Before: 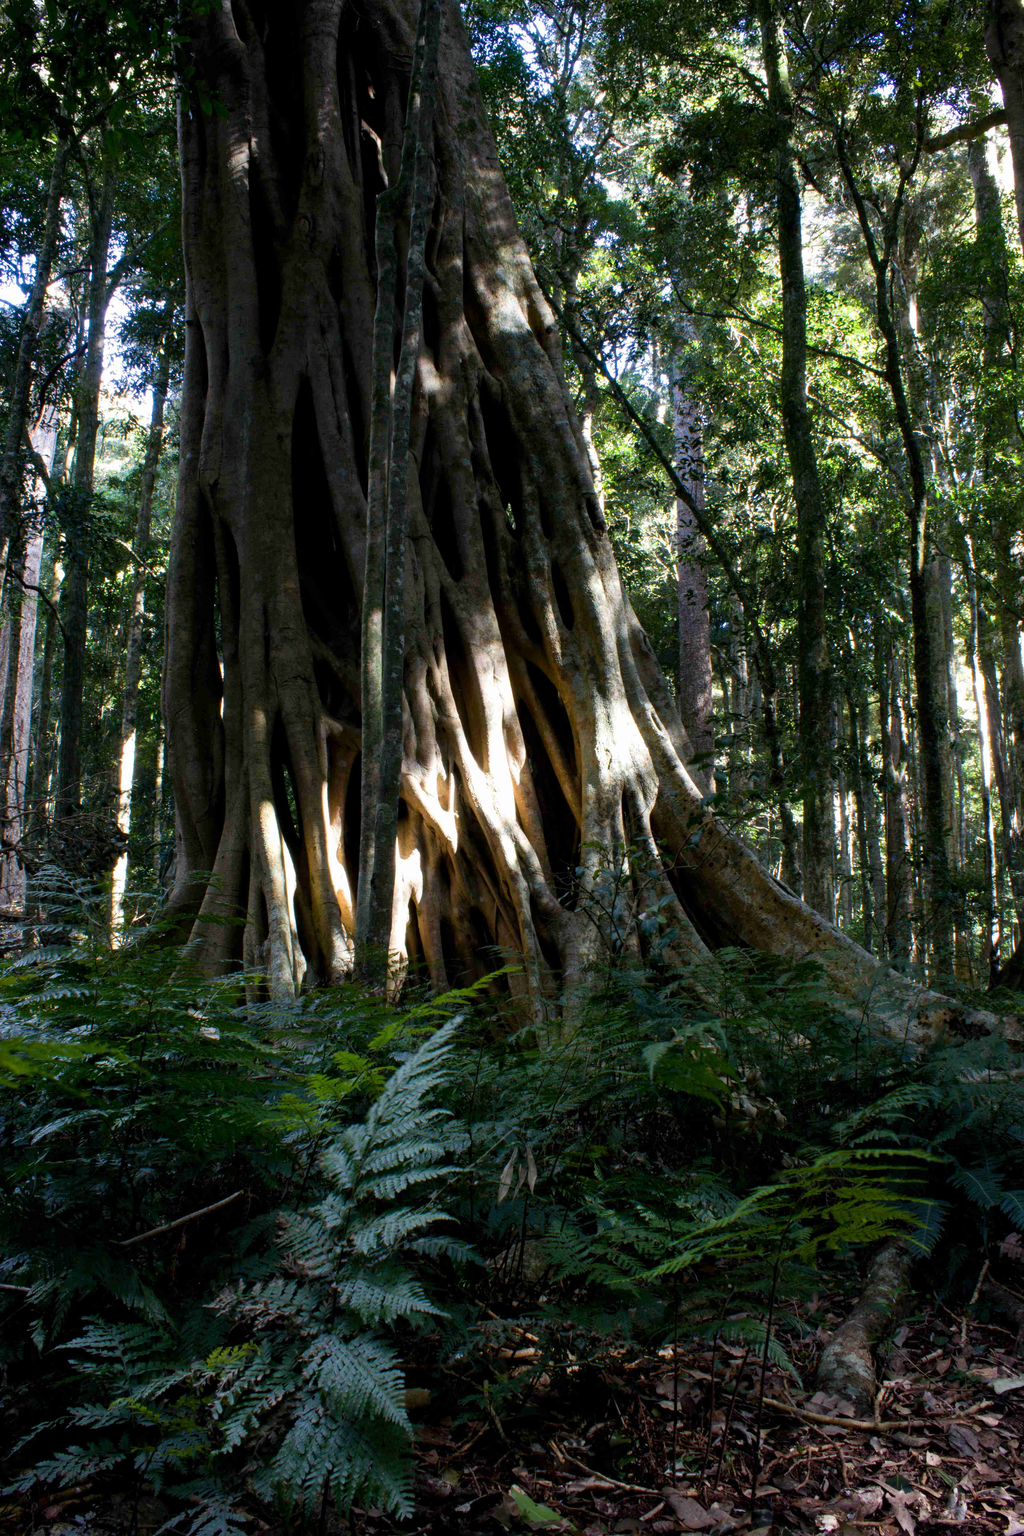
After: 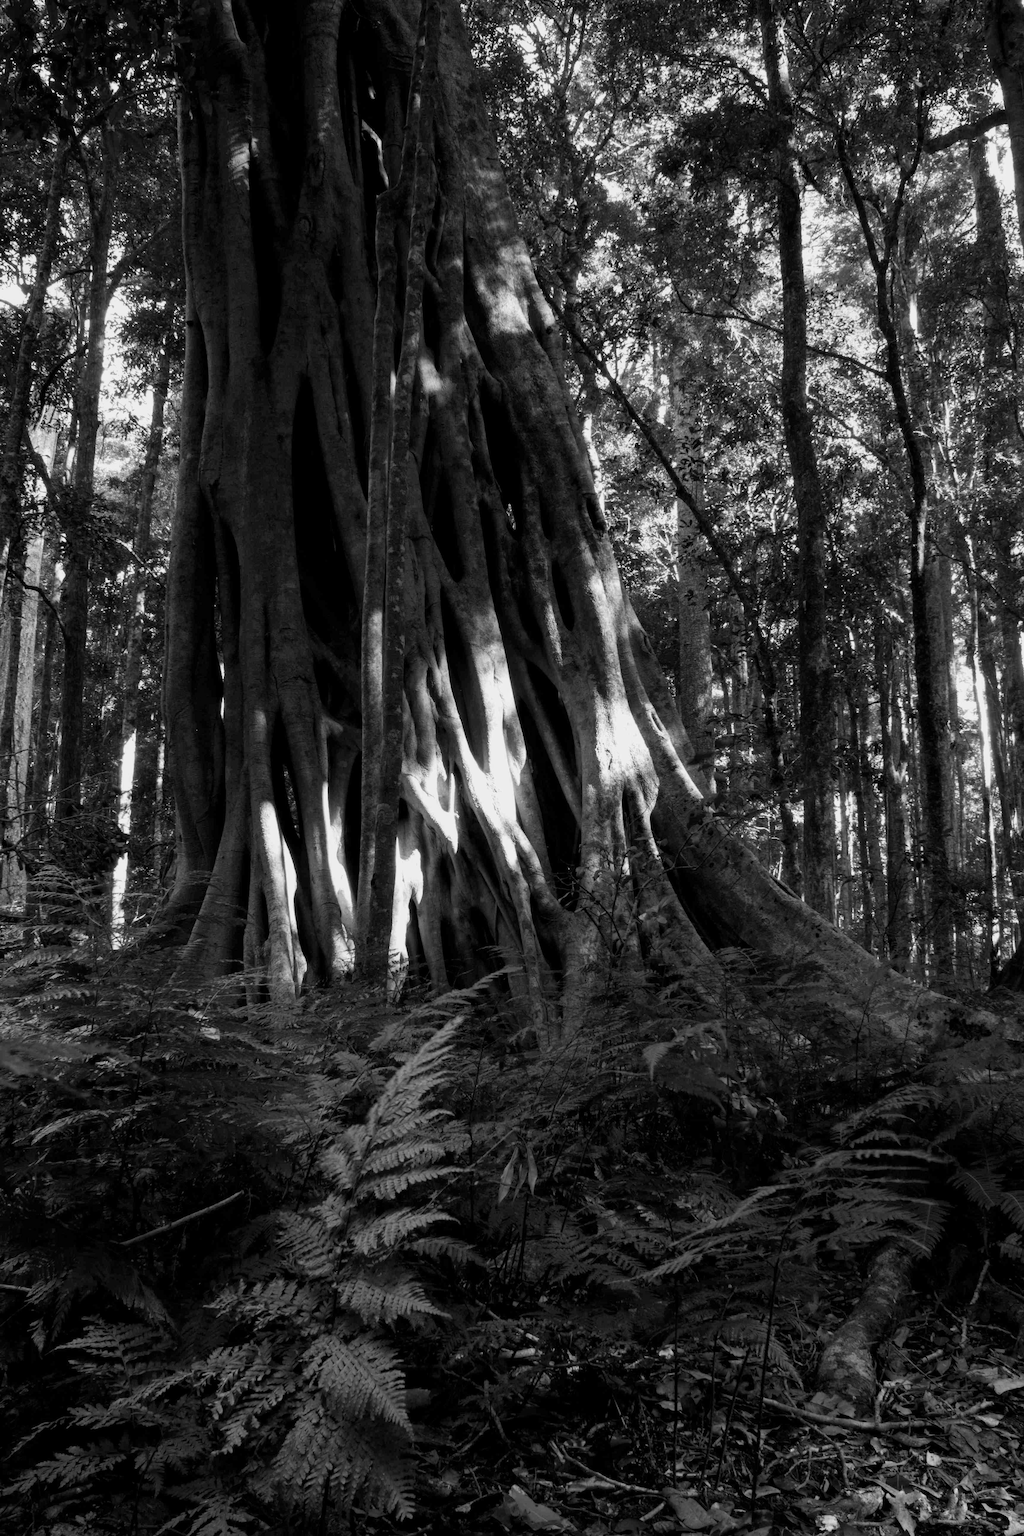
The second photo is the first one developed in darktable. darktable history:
monochrome: on, module defaults
exposure: exposure -0.21 EV, compensate highlight preservation false
color zones: curves: ch1 [(0, 0.469) (0.072, 0.457) (0.243, 0.494) (0.429, 0.5) (0.571, 0.5) (0.714, 0.5) (0.857, 0.5) (1, 0.469)]; ch2 [(0, 0.499) (0.143, 0.467) (0.242, 0.436) (0.429, 0.493) (0.571, 0.5) (0.714, 0.5) (0.857, 0.5) (1, 0.499)]
